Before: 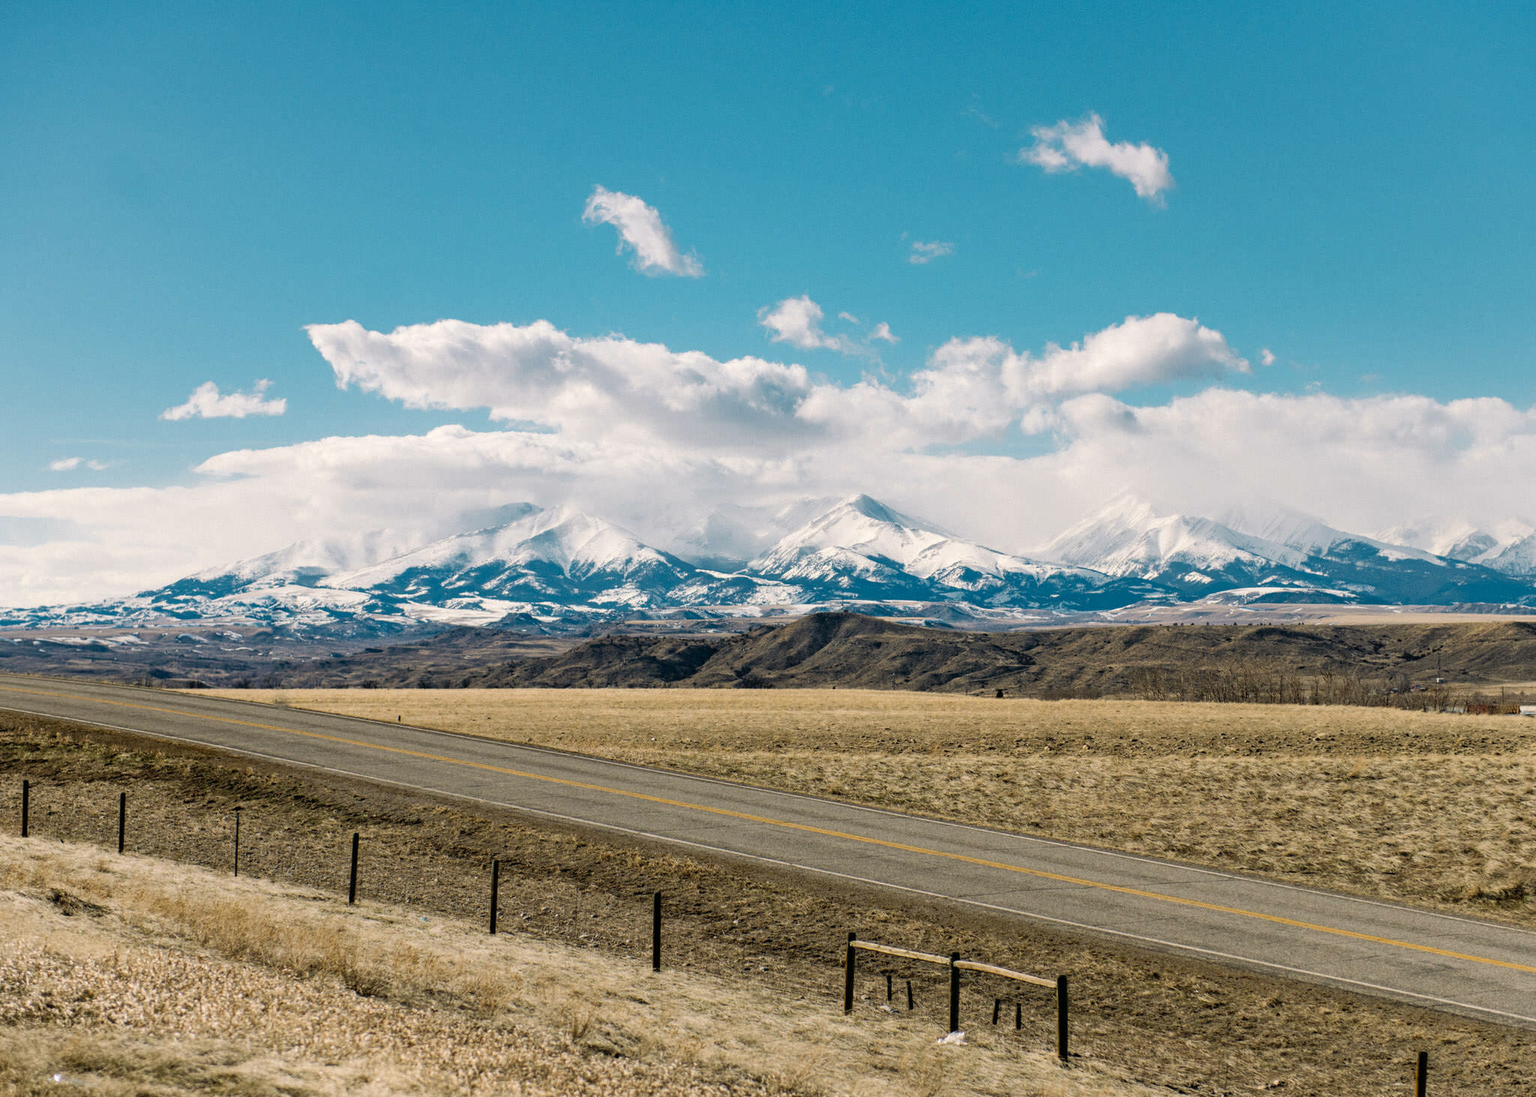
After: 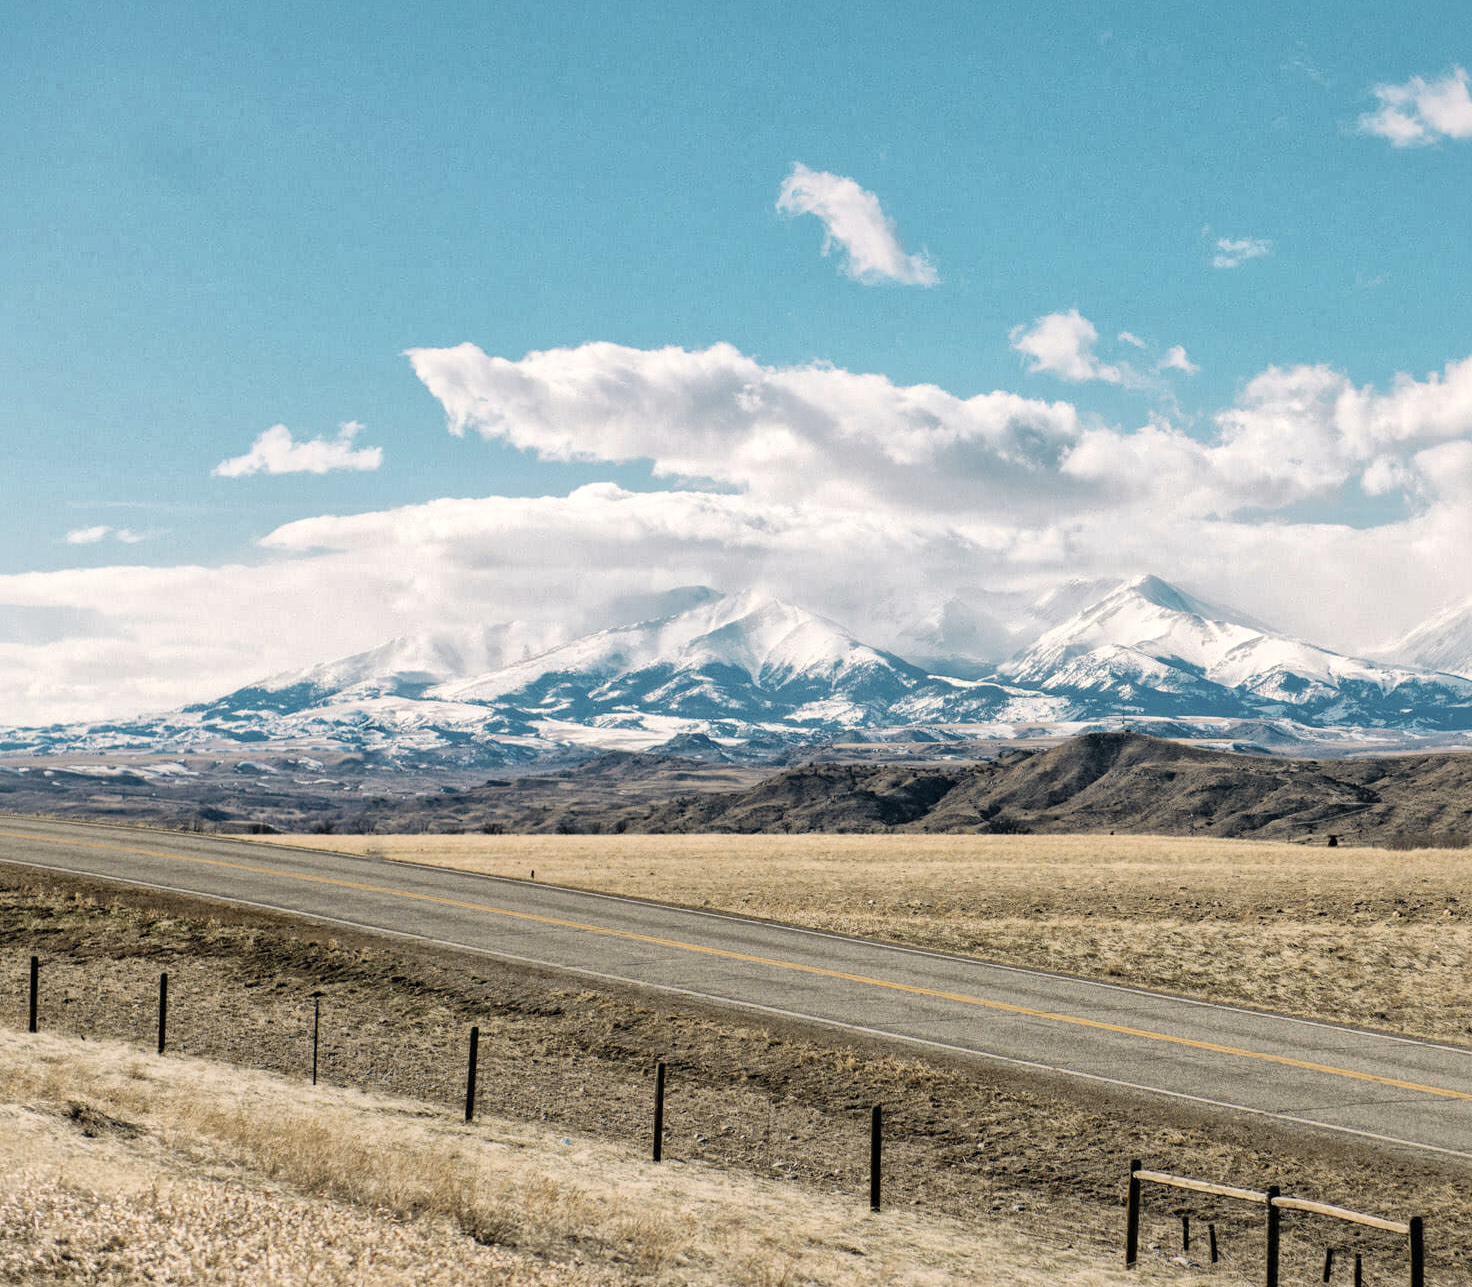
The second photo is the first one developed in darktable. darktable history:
crop: top 5.803%, right 27.864%, bottom 5.804%
global tonemap: drago (1, 100), detail 1
color correction: saturation 0.8
